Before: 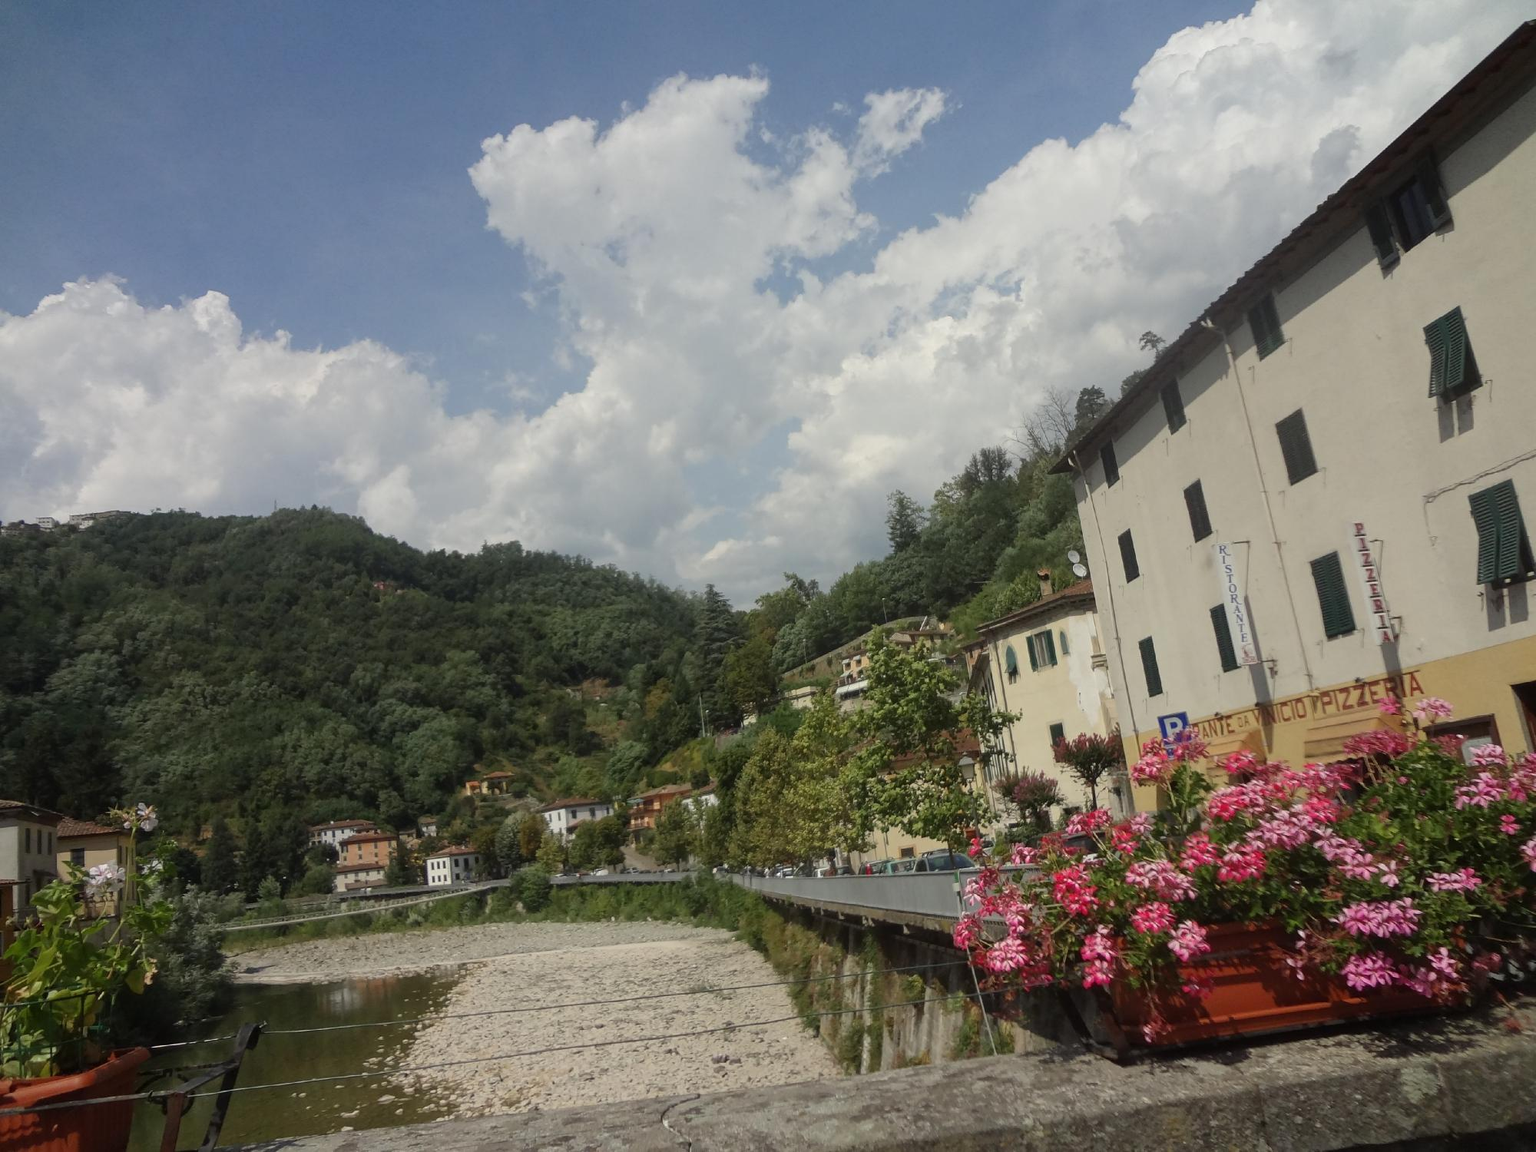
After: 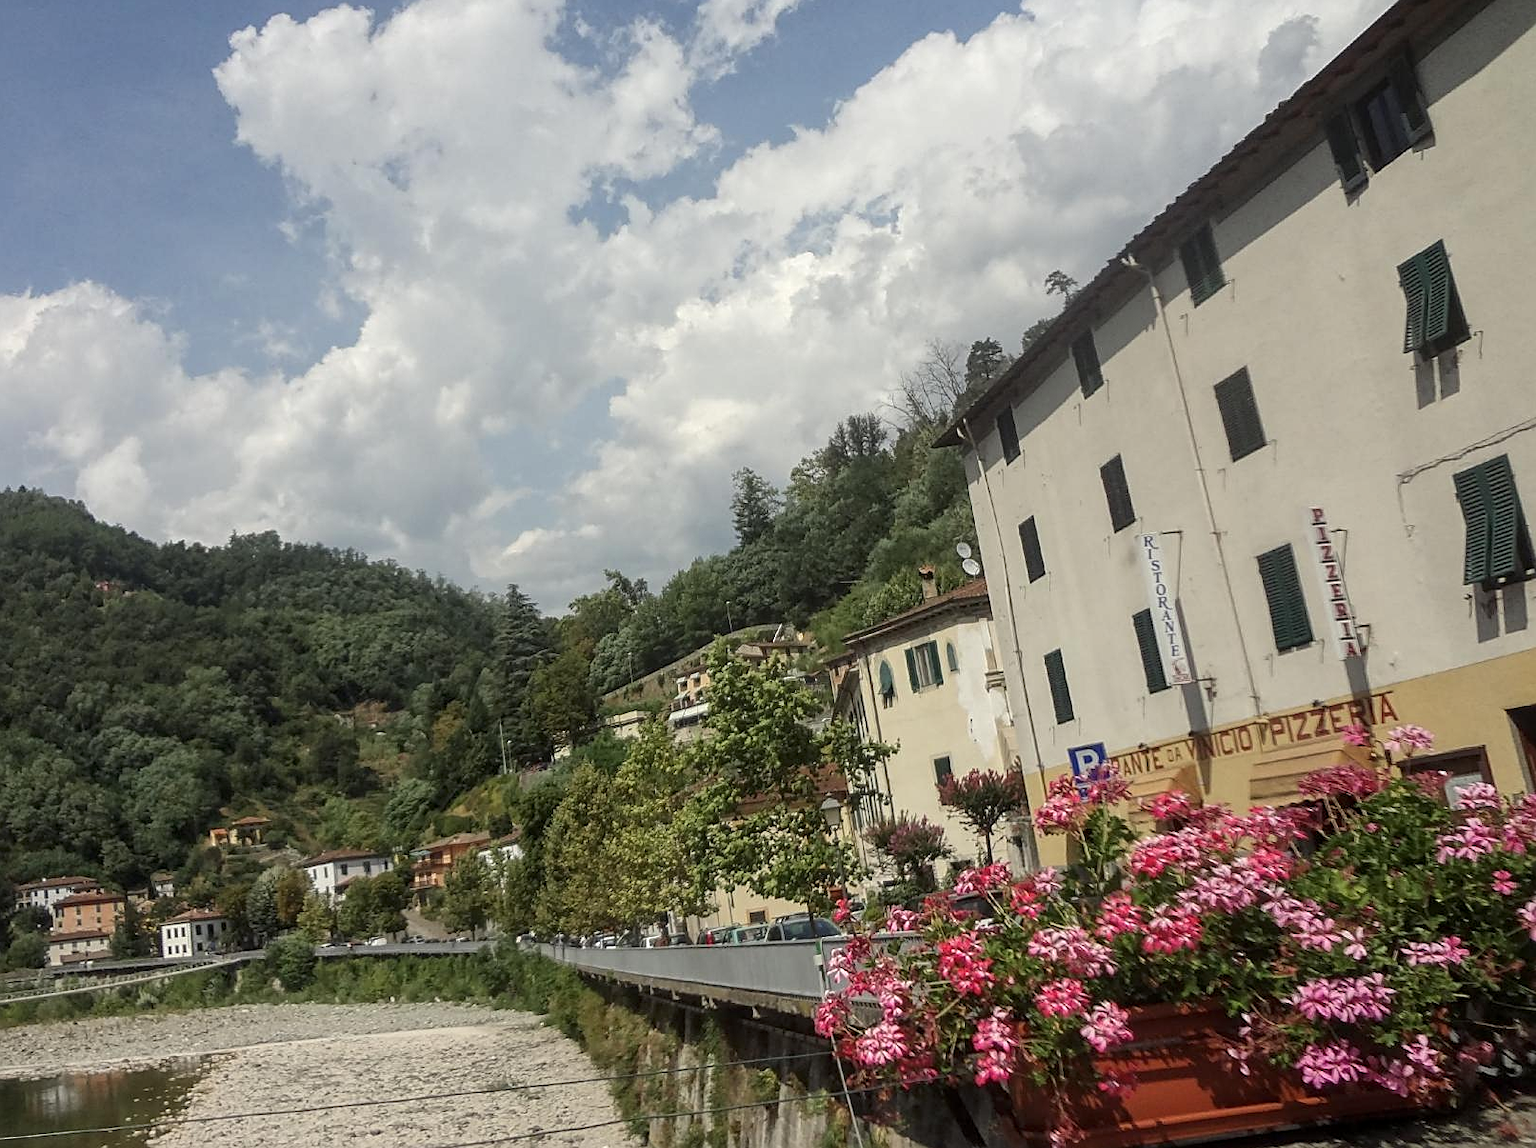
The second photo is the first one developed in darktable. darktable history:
sharpen: on, module defaults
crop: left 19.305%, top 9.84%, right 0%, bottom 9.755%
exposure: exposure 0.202 EV, compensate highlight preservation false
local contrast: on, module defaults
contrast brightness saturation: saturation -0.052
levels: mode automatic, levels [0, 0.352, 0.703]
